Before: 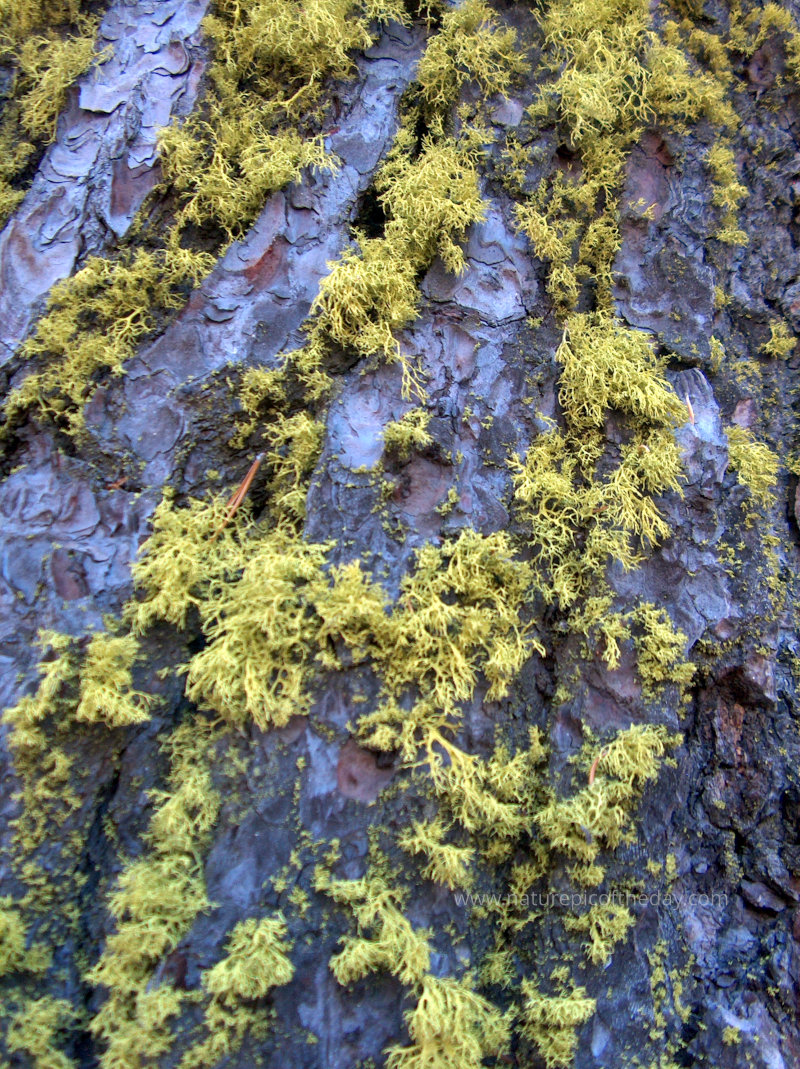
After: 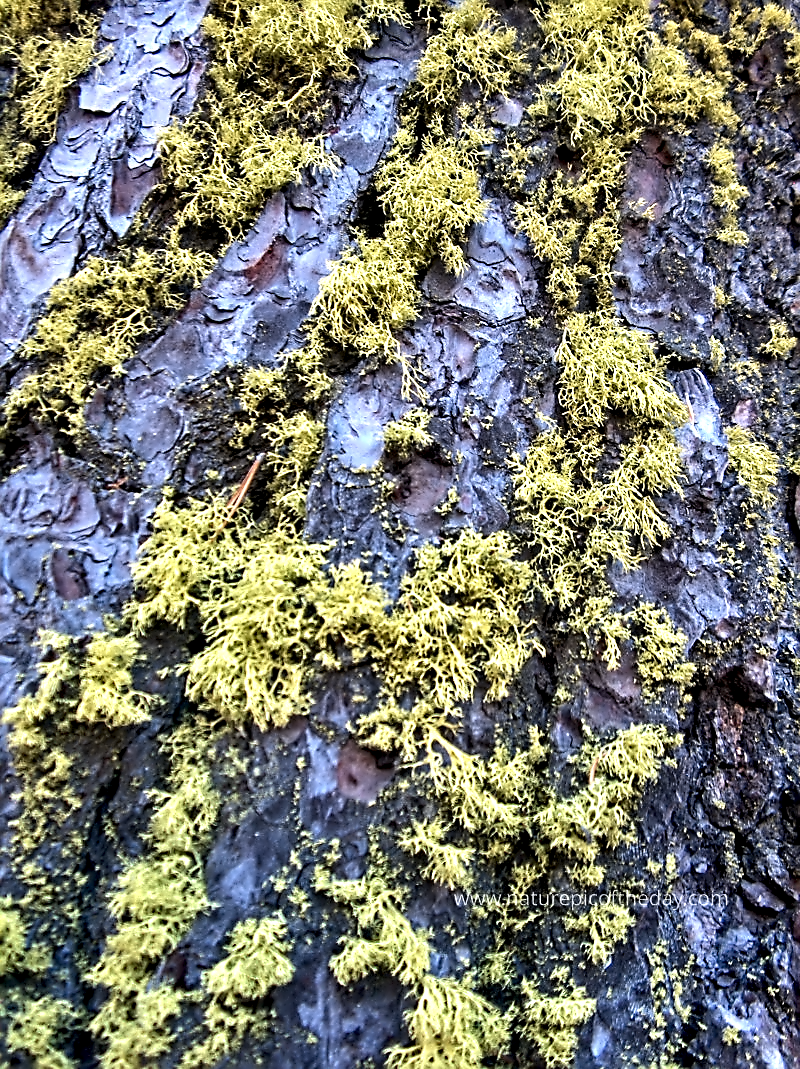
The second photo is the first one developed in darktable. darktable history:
shadows and highlights: shadows 19.49, highlights -83.59, soften with gaussian
contrast equalizer: octaves 7, y [[0.5, 0.542, 0.583, 0.625, 0.667, 0.708], [0.5 ×6], [0.5 ×6], [0, 0.033, 0.067, 0.1, 0.133, 0.167], [0, 0.05, 0.1, 0.15, 0.2, 0.25]]
sharpen: on, module defaults
tone equalizer: -8 EV -0.394 EV, -7 EV -0.374 EV, -6 EV -0.298 EV, -5 EV -0.254 EV, -3 EV 0.204 EV, -2 EV 0.337 EV, -1 EV 0.38 EV, +0 EV 0.444 EV, edges refinement/feathering 500, mask exposure compensation -1.57 EV, preserve details no
